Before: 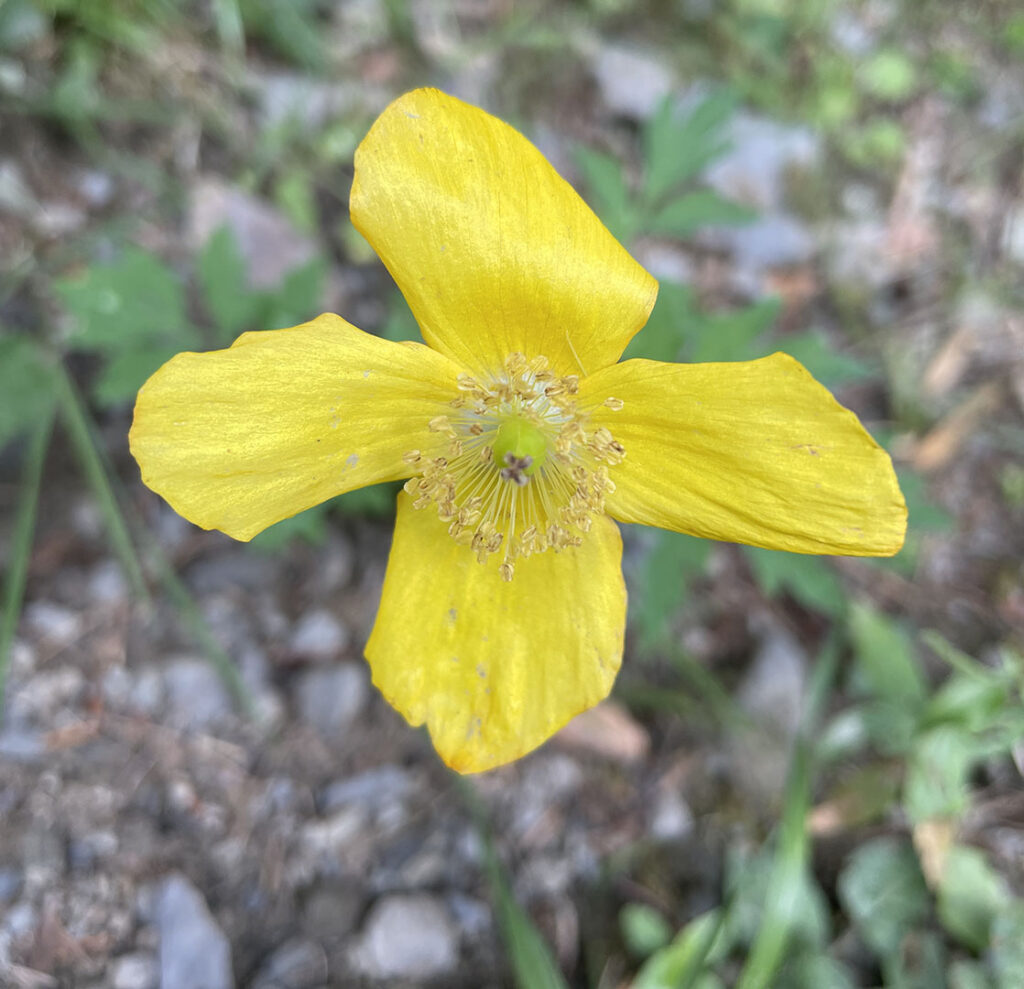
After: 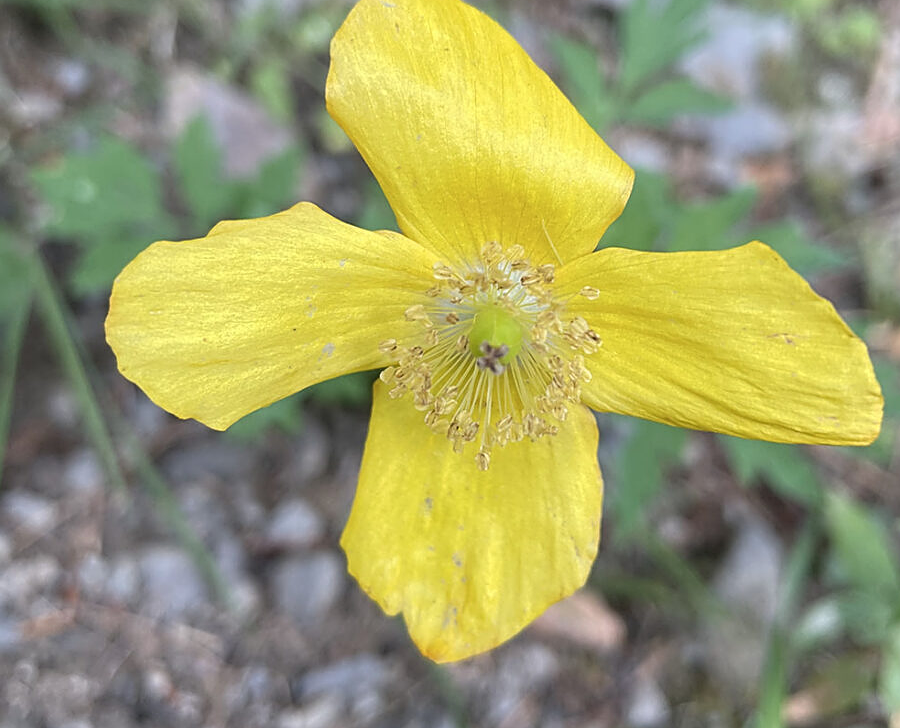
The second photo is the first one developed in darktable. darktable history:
sharpen: on, module defaults
crop and rotate: left 2.425%, top 11.305%, right 9.6%, bottom 15.08%
contrast brightness saturation: saturation -0.05
